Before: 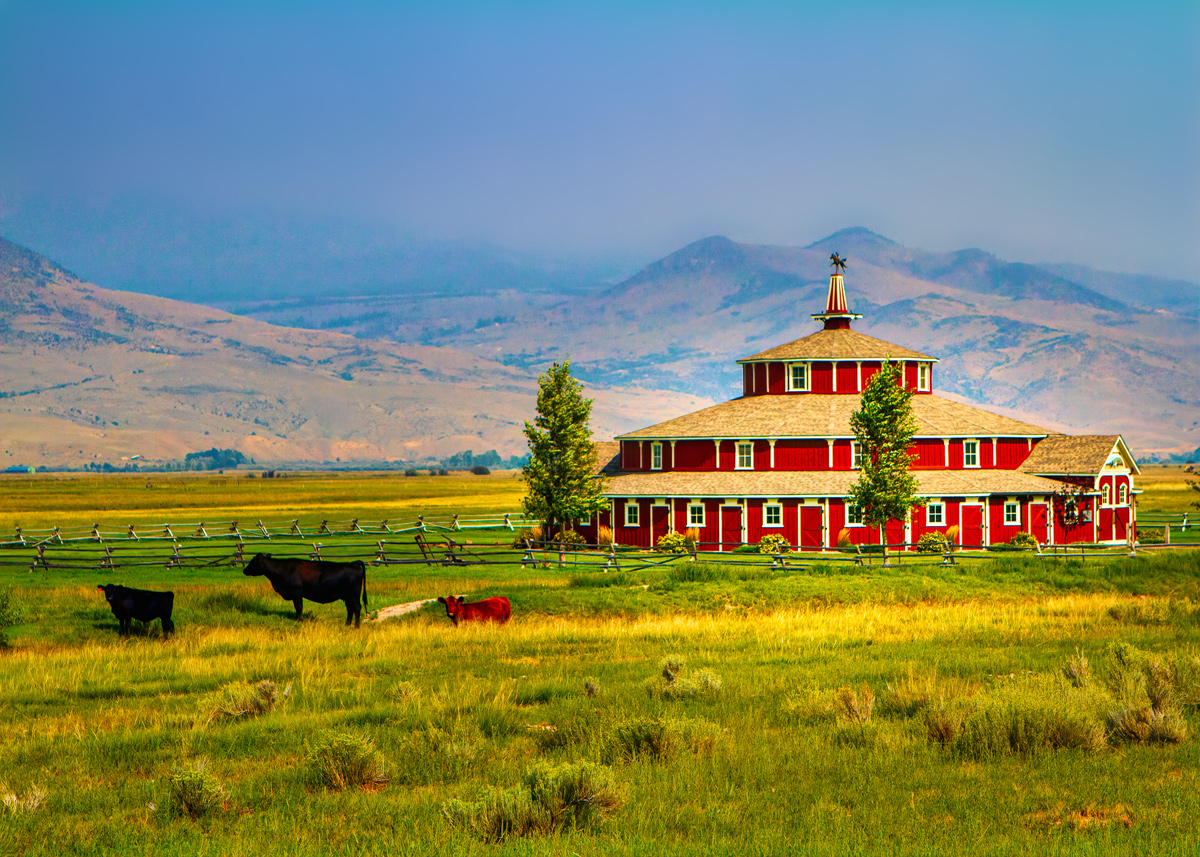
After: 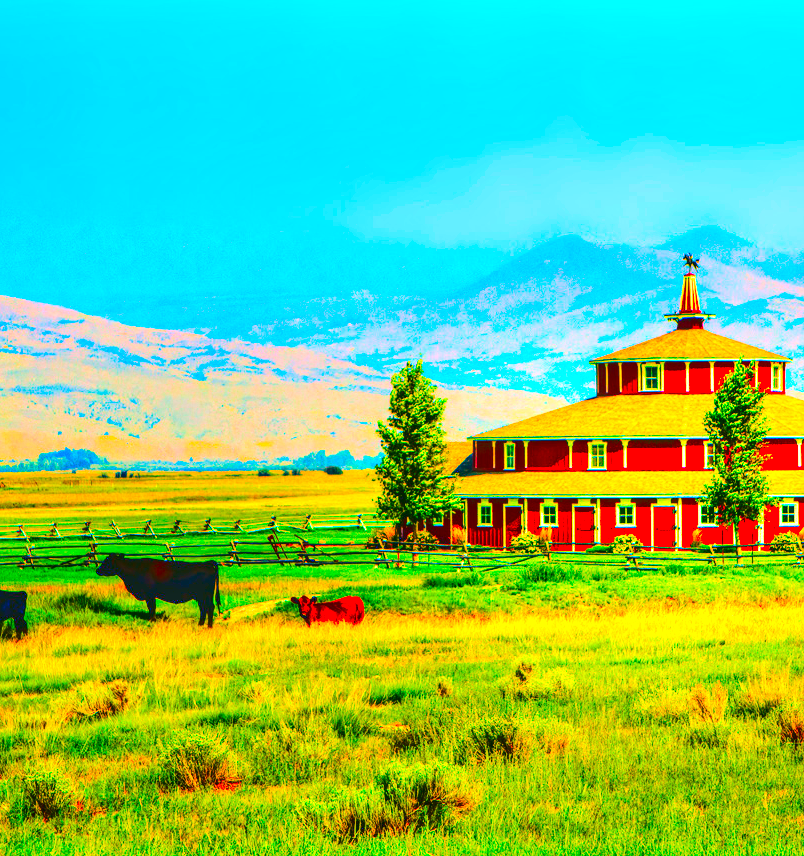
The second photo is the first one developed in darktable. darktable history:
color correction: highlights a* -7.48, highlights b* 1.17, shadows a* -3.83, saturation 1.44
crop and rotate: left 12.281%, right 20.718%
local contrast: on, module defaults
contrast brightness saturation: contrast 0.202, brightness 0.199, saturation 0.815
tone curve: curves: ch0 [(0, 0) (0.003, 0.084) (0.011, 0.084) (0.025, 0.084) (0.044, 0.084) (0.069, 0.085) (0.1, 0.09) (0.136, 0.1) (0.177, 0.119) (0.224, 0.144) (0.277, 0.205) (0.335, 0.298) (0.399, 0.417) (0.468, 0.525) (0.543, 0.631) (0.623, 0.72) (0.709, 0.8) (0.801, 0.867) (0.898, 0.934) (1, 1)], color space Lab, linked channels, preserve colors none
tone equalizer: edges refinement/feathering 500, mask exposure compensation -1.57 EV, preserve details no
exposure: exposure 0.299 EV, compensate exposure bias true, compensate highlight preservation false
velvia: strength 50.03%
